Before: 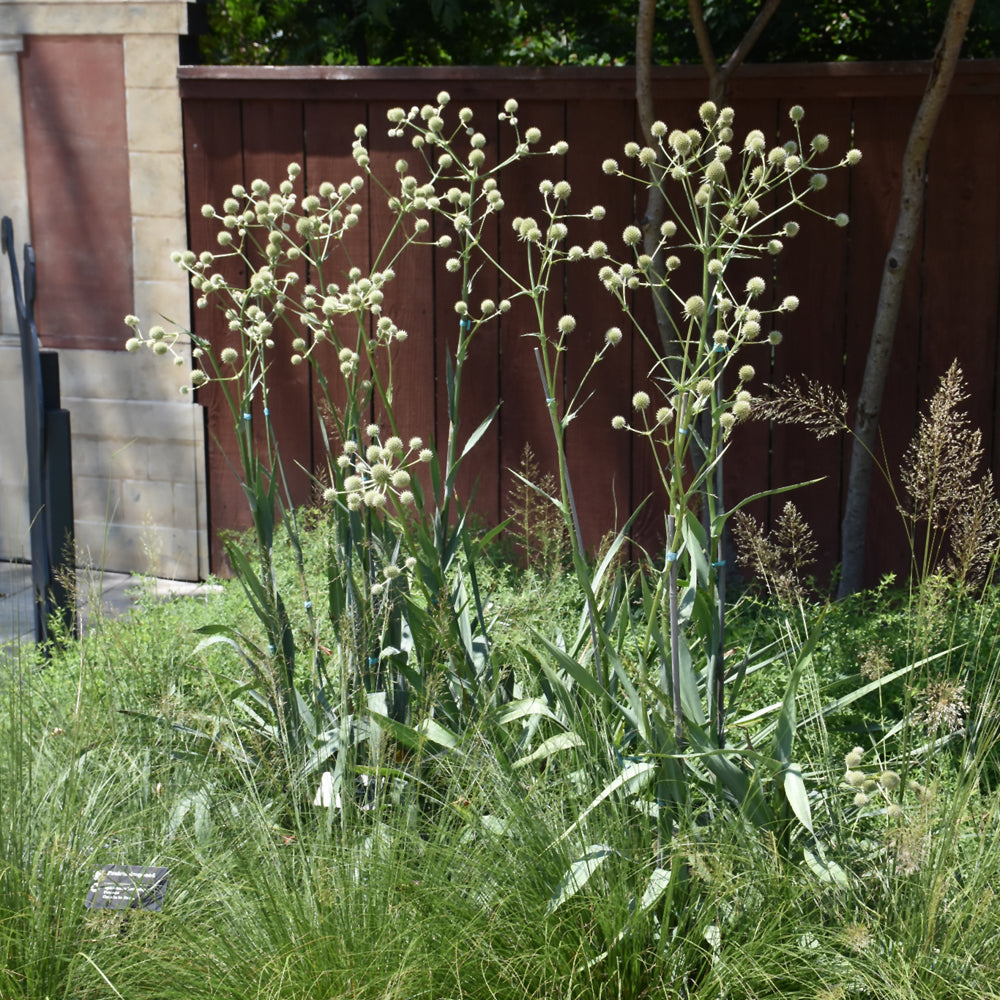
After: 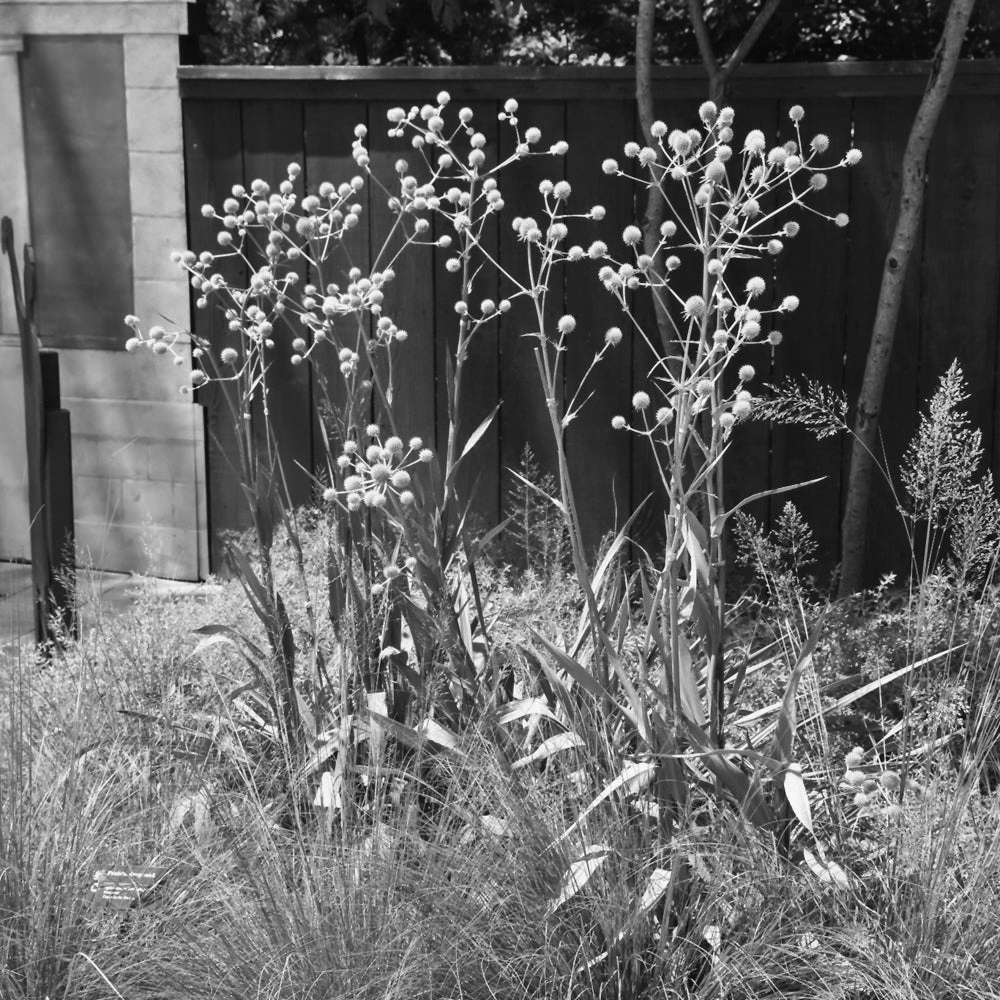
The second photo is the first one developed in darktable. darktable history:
monochrome: on, module defaults
shadows and highlights: shadows 49, highlights -41, soften with gaussian
contrast brightness saturation: saturation -0.05
white balance: red 1.05, blue 1.072
color zones: curves: ch0 [(0.11, 0.396) (0.195, 0.36) (0.25, 0.5) (0.303, 0.412) (0.357, 0.544) (0.75, 0.5) (0.967, 0.328)]; ch1 [(0, 0.468) (0.112, 0.512) (0.202, 0.6) (0.25, 0.5) (0.307, 0.352) (0.357, 0.544) (0.75, 0.5) (0.963, 0.524)]
color correction: saturation 1.32
color calibration: illuminant as shot in camera, x 0.379, y 0.396, temperature 4138.76 K
